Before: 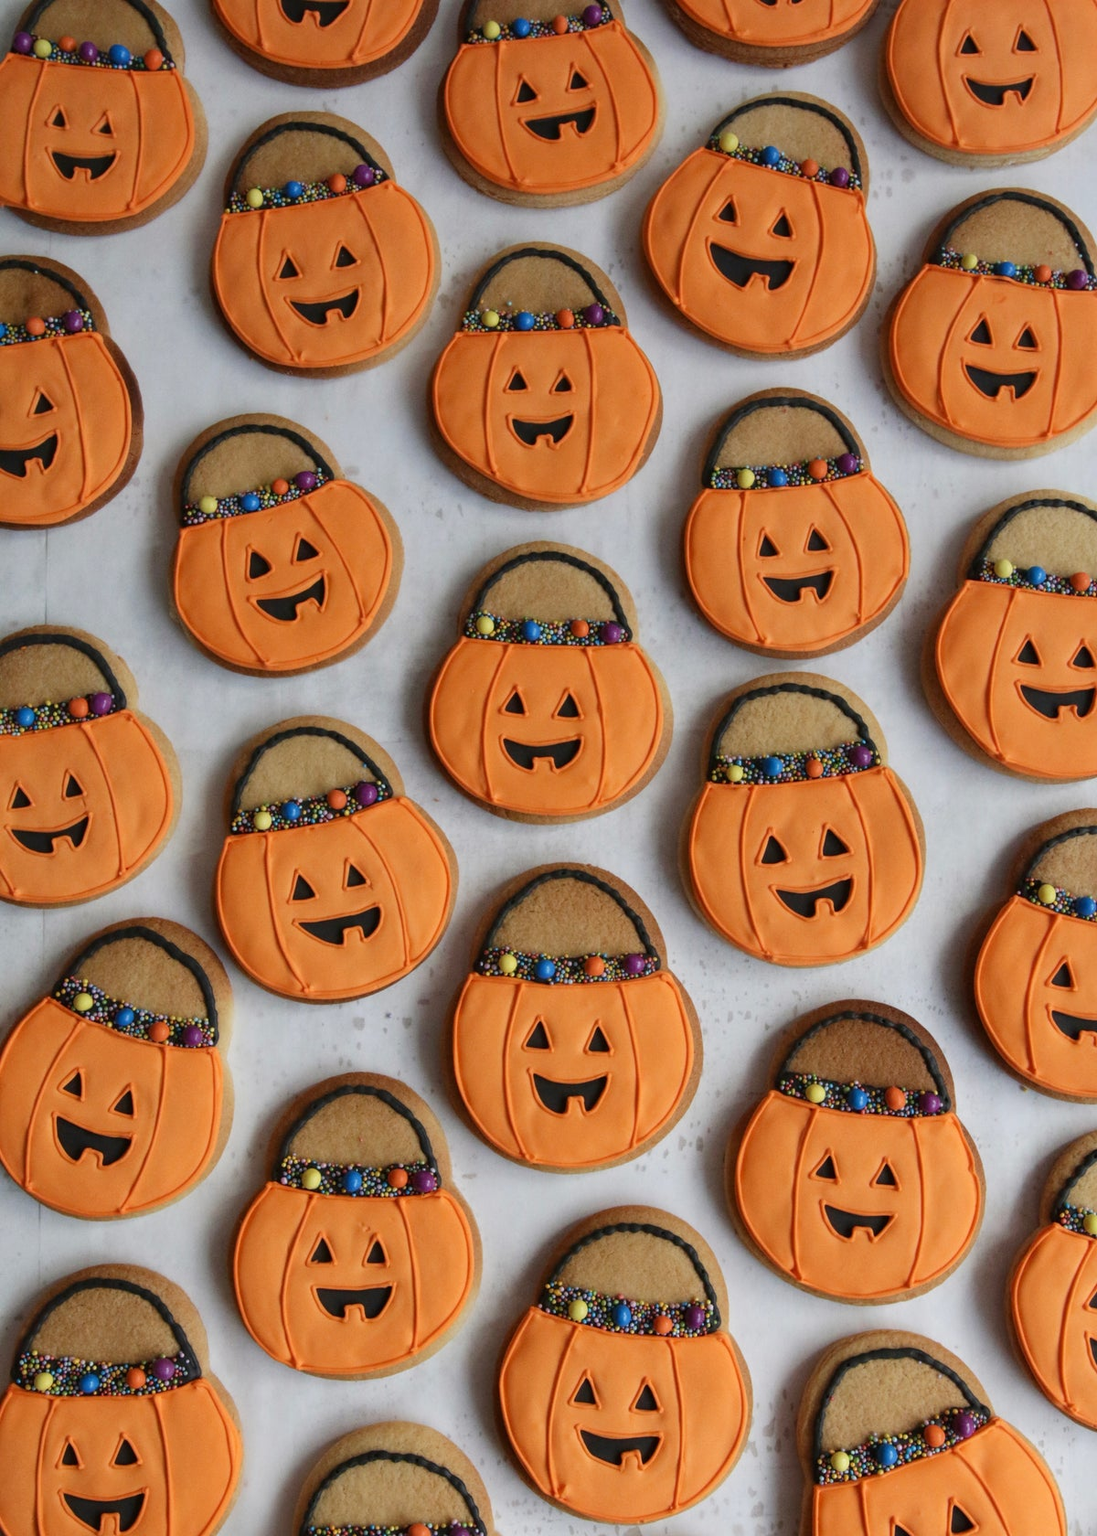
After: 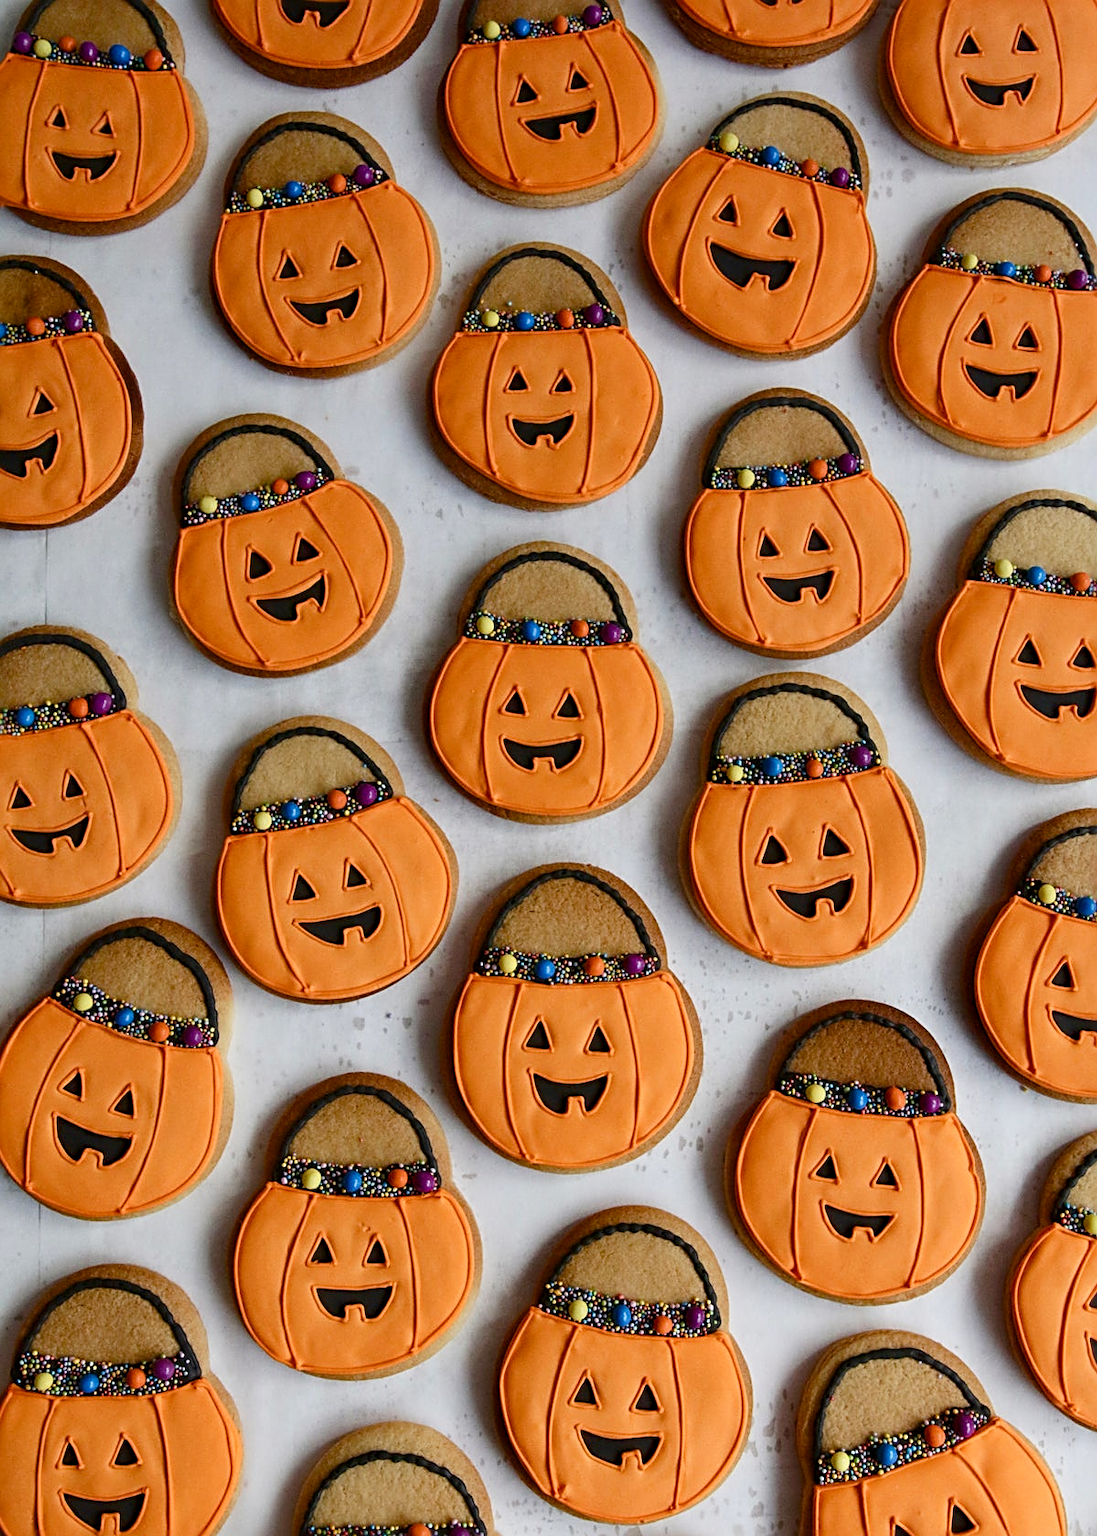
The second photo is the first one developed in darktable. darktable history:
sharpen: radius 2.543, amount 0.636
color balance rgb: perceptual saturation grading › global saturation 20%, perceptual saturation grading › highlights -25%, perceptual saturation grading › shadows 25%
exposure: black level correction 0.001, compensate highlight preservation false
contrast brightness saturation: contrast 0.14
